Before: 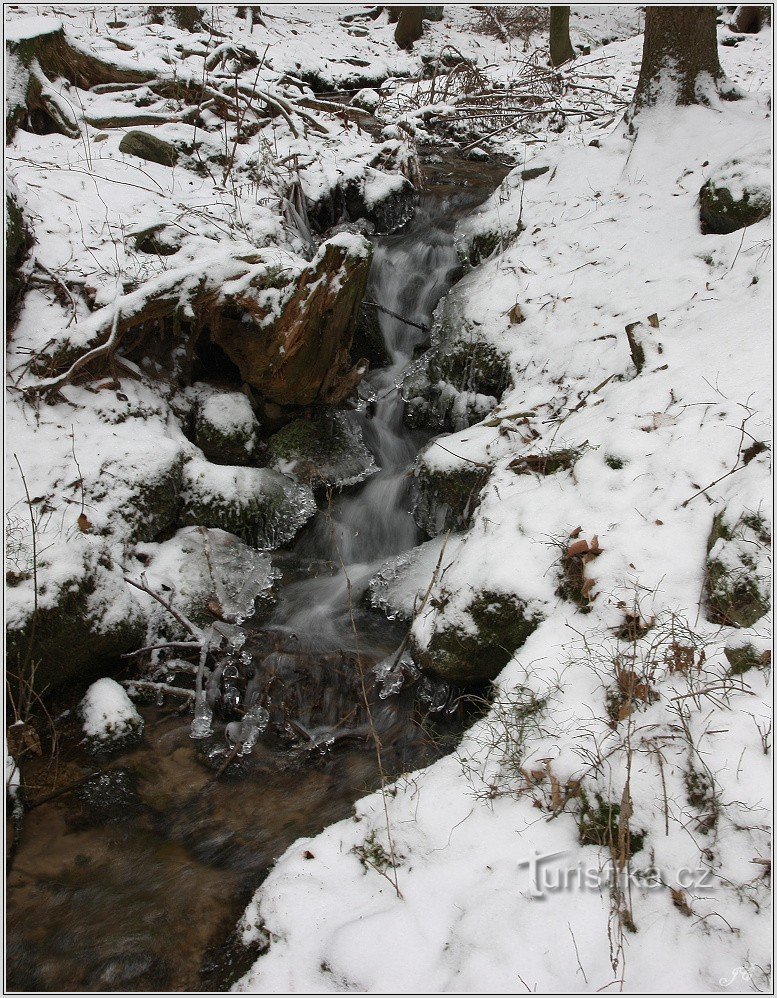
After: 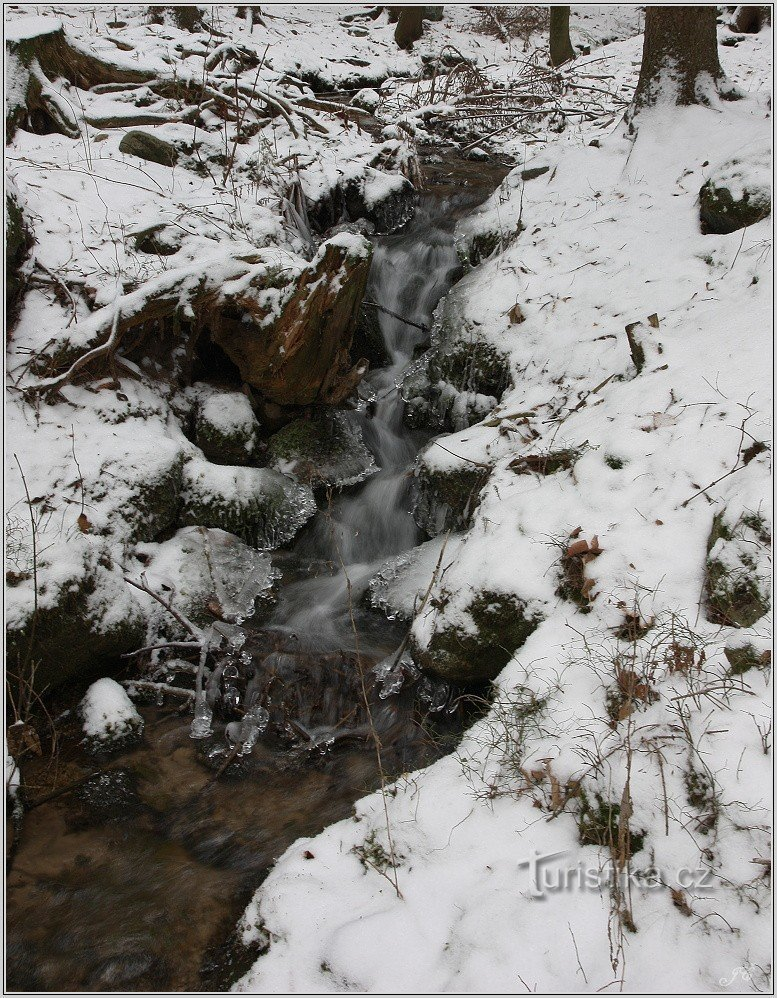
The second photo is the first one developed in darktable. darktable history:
exposure: exposure -0.142 EV, compensate highlight preservation false
